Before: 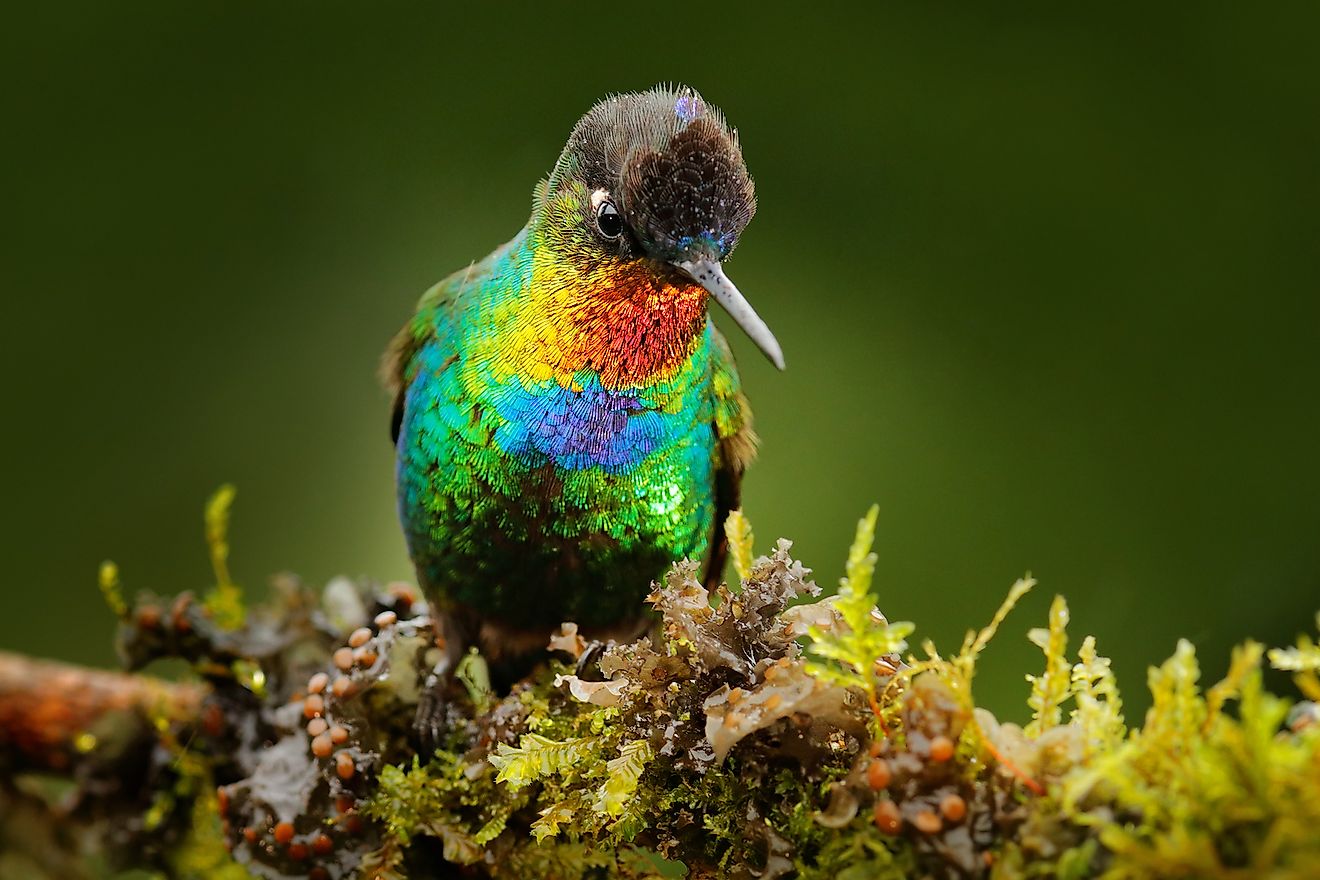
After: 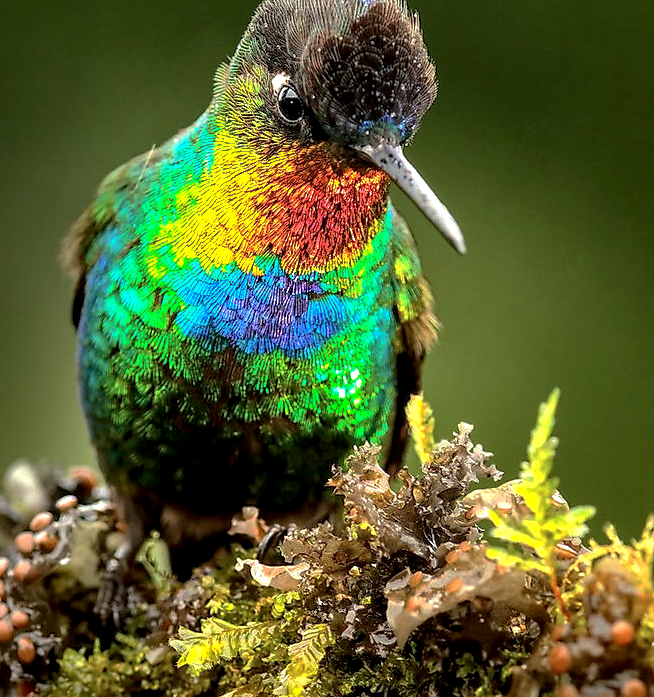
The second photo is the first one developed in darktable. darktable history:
crop and rotate: angle 0.021°, left 24.239%, top 13.236%, right 26.224%, bottom 7.583%
base curve: curves: ch0 [(0, 0) (0.841, 0.609) (1, 1)], preserve colors none
local contrast: highlights 60%, shadows 63%, detail 160%
levels: mode automatic, levels [0, 0.476, 0.951]
exposure: black level correction 0, exposure 0.702 EV, compensate highlight preservation false
